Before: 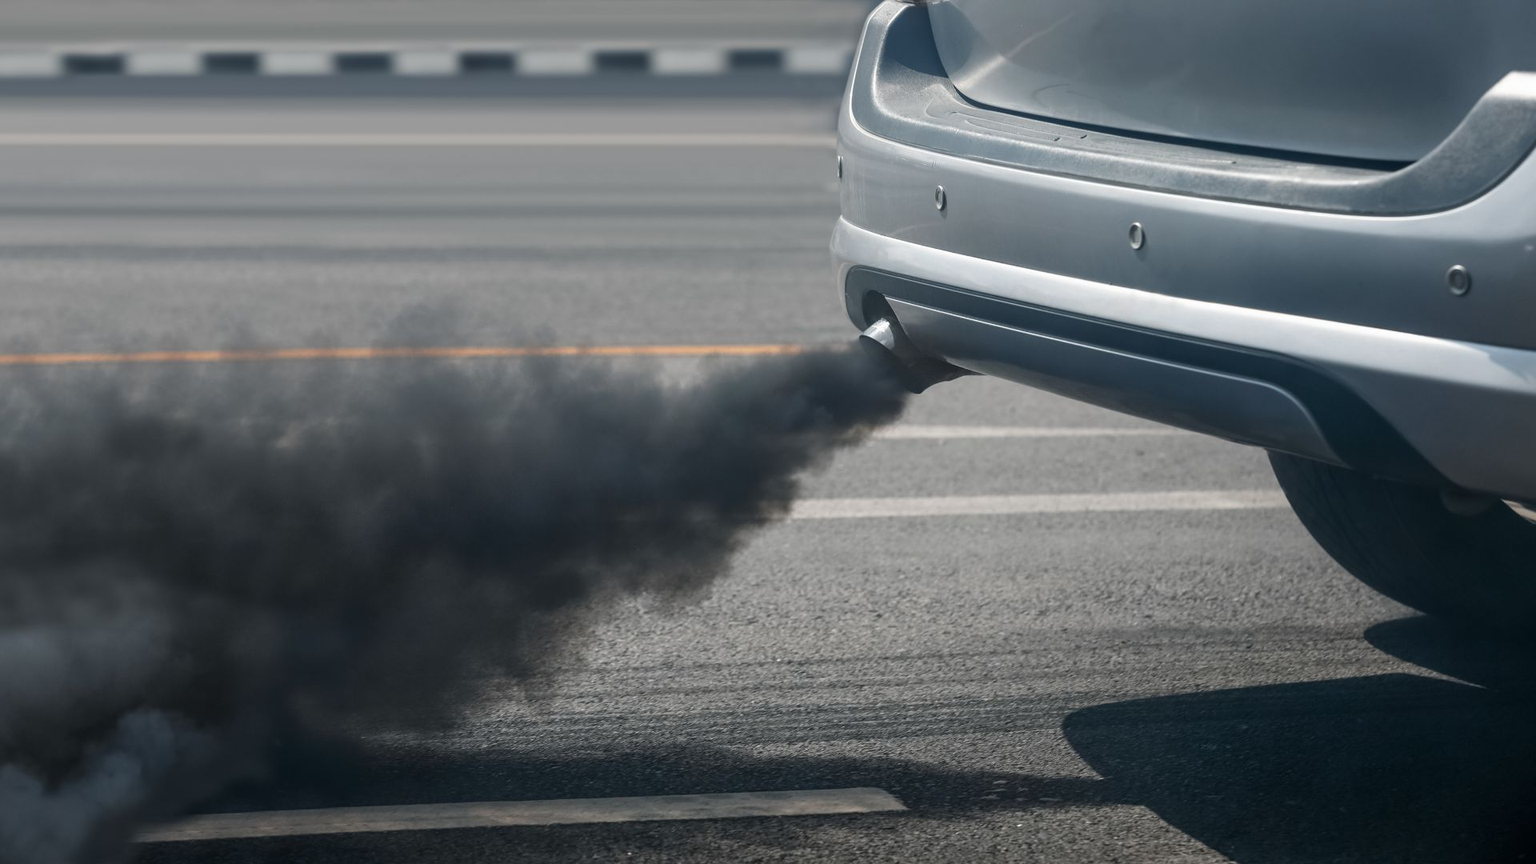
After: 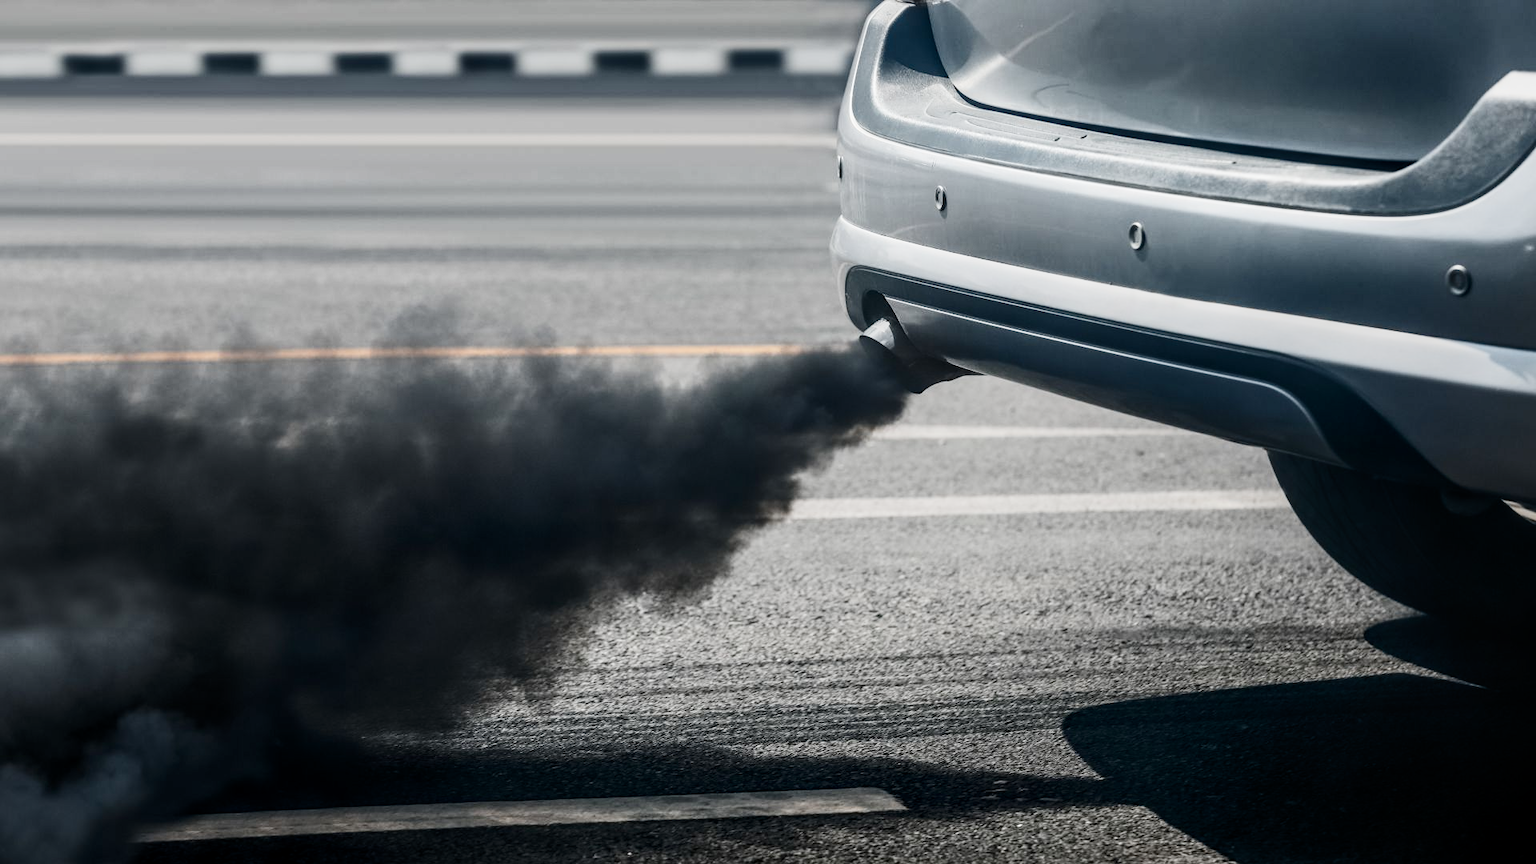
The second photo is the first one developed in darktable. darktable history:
local contrast: on, module defaults
filmic rgb: black relative exposure -7.44 EV, white relative exposure 4.84 EV, hardness 3.39, preserve chrominance no, color science v5 (2021)
contrast brightness saturation: contrast 0.377, brightness 0.11
